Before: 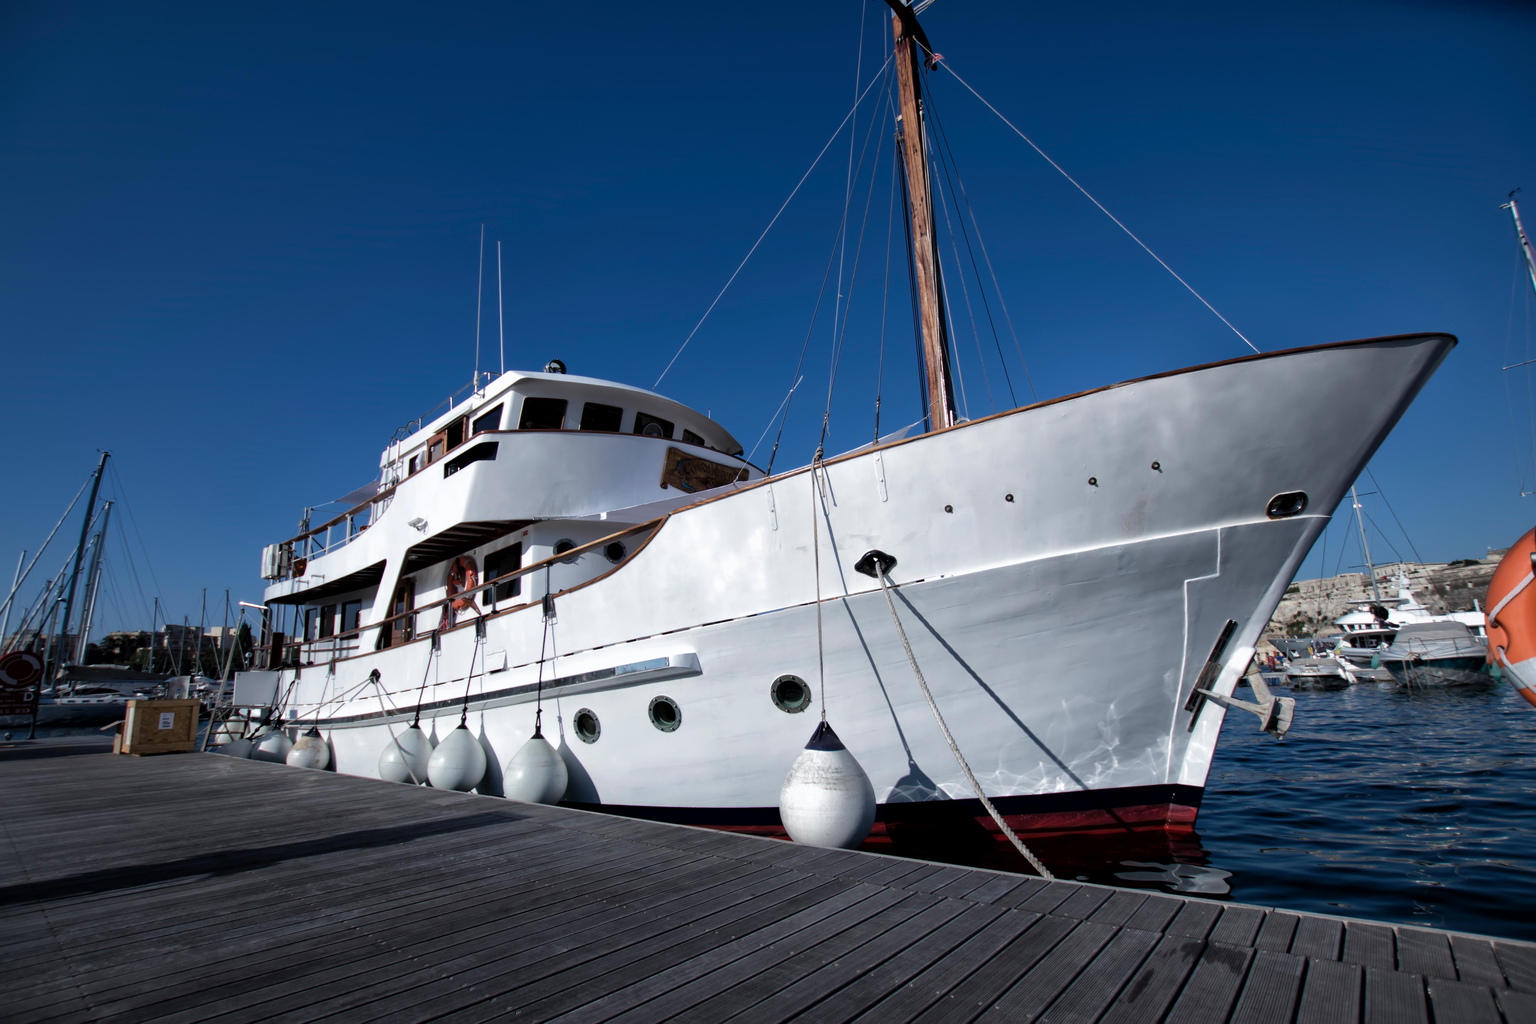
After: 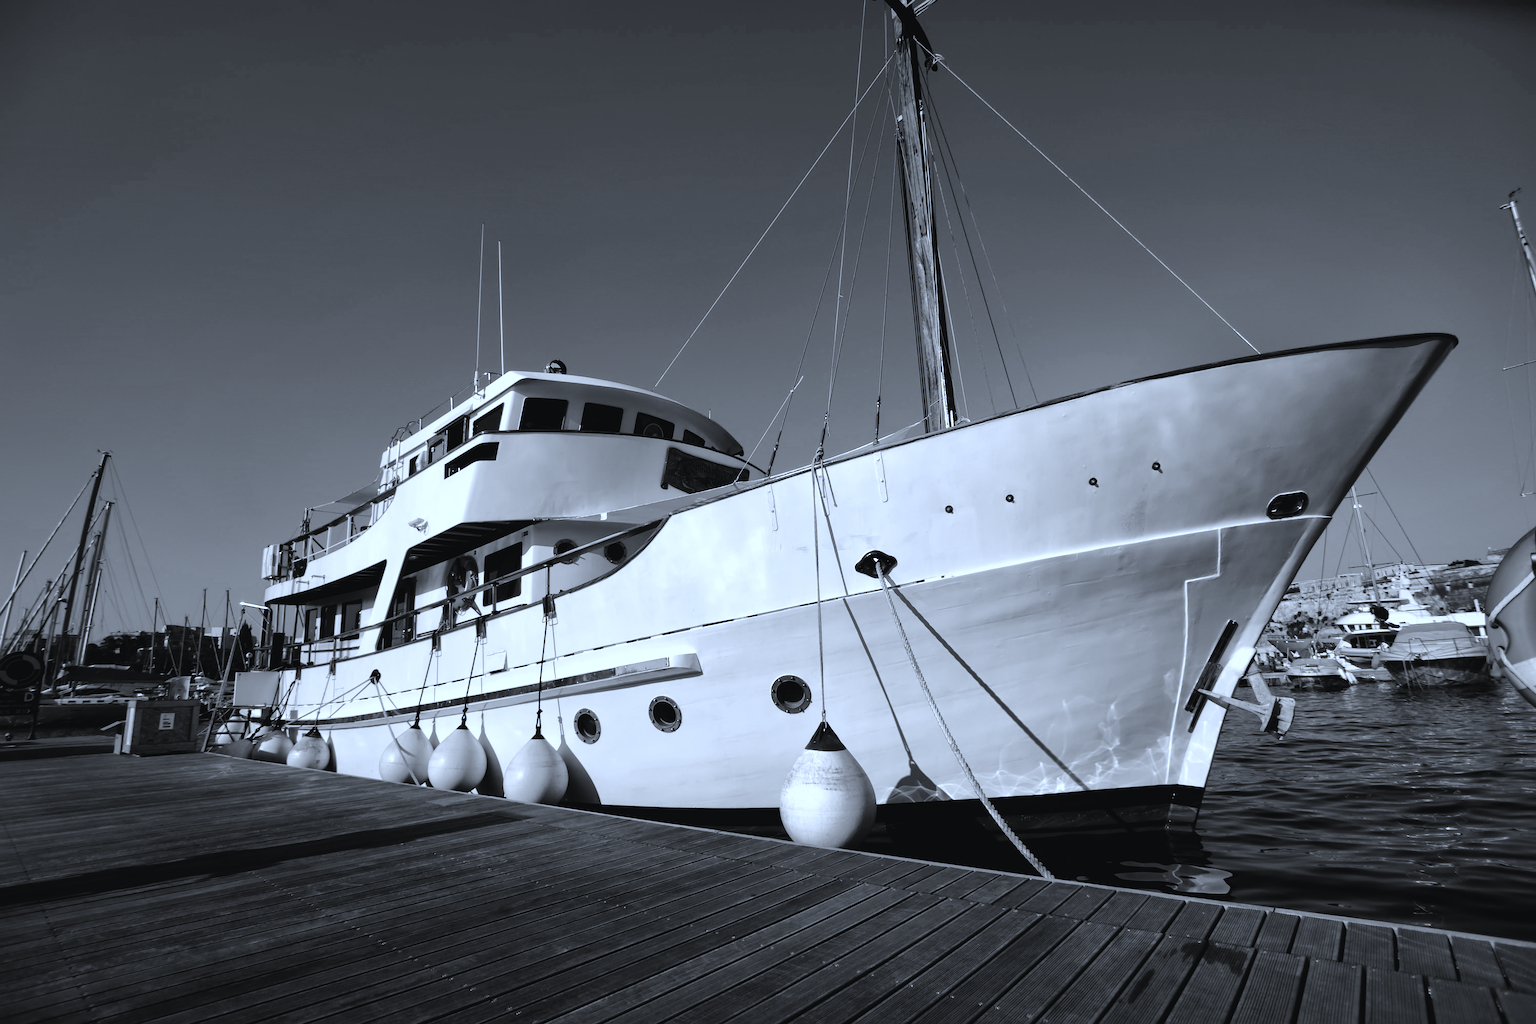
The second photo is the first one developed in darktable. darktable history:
sharpen: on, module defaults
color calibration: output gray [0.23, 0.37, 0.4, 0], illuminant as shot in camera, x 0.363, y 0.384, temperature 4539.13 K
tone curve: curves: ch0 [(0, 0.023) (0.132, 0.075) (0.241, 0.178) (0.487, 0.491) (0.782, 0.8) (1, 0.989)]; ch1 [(0, 0) (0.396, 0.369) (0.467, 0.454) (0.498, 0.5) (0.518, 0.517) (0.57, 0.586) (0.619, 0.663) (0.692, 0.744) (1, 1)]; ch2 [(0, 0) (0.427, 0.416) (0.483, 0.481) (0.503, 0.503) (0.526, 0.527) (0.563, 0.573) (0.632, 0.667) (0.705, 0.737) (0.985, 0.966)], color space Lab, linked channels, preserve colors none
exposure: black level correction -0.002, exposure 0.032 EV, compensate exposure bias true, compensate highlight preservation false
color correction: highlights a* -2.31, highlights b* -18.43
